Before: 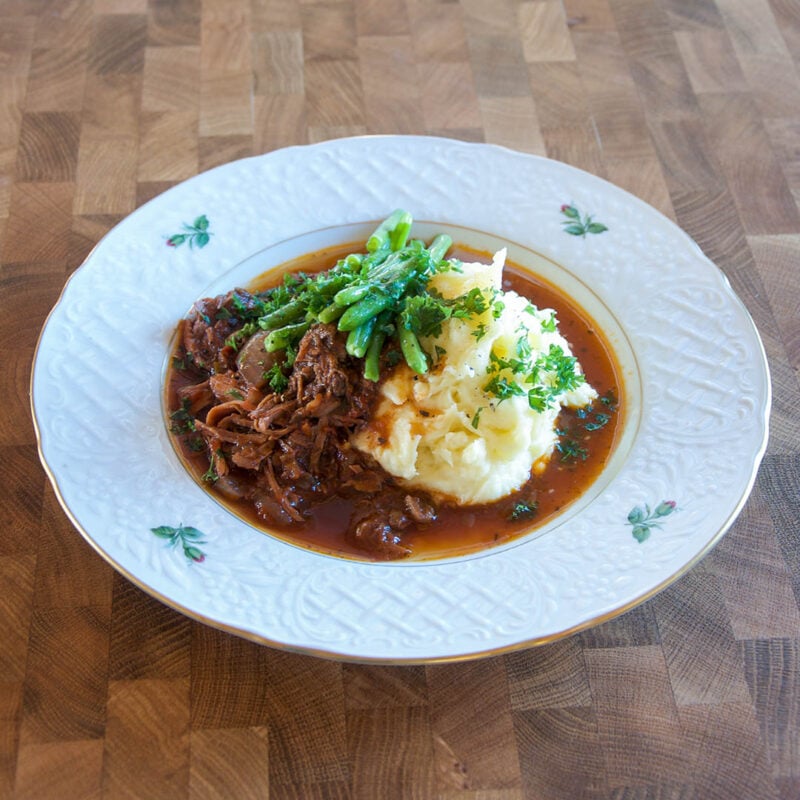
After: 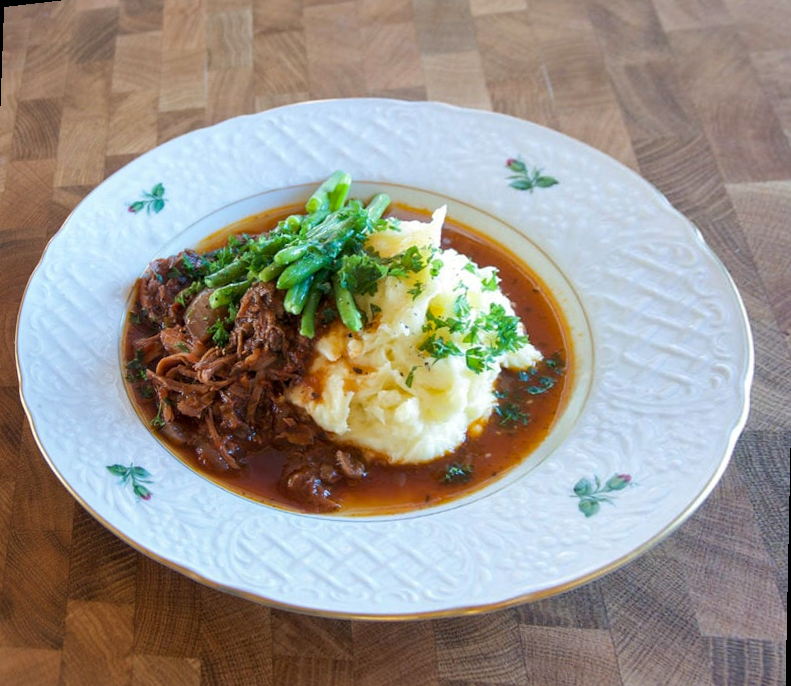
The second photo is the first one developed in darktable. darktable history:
rotate and perspective: rotation 1.69°, lens shift (vertical) -0.023, lens shift (horizontal) -0.291, crop left 0.025, crop right 0.988, crop top 0.092, crop bottom 0.842
haze removal: strength 0.12, distance 0.25, compatibility mode true, adaptive false
